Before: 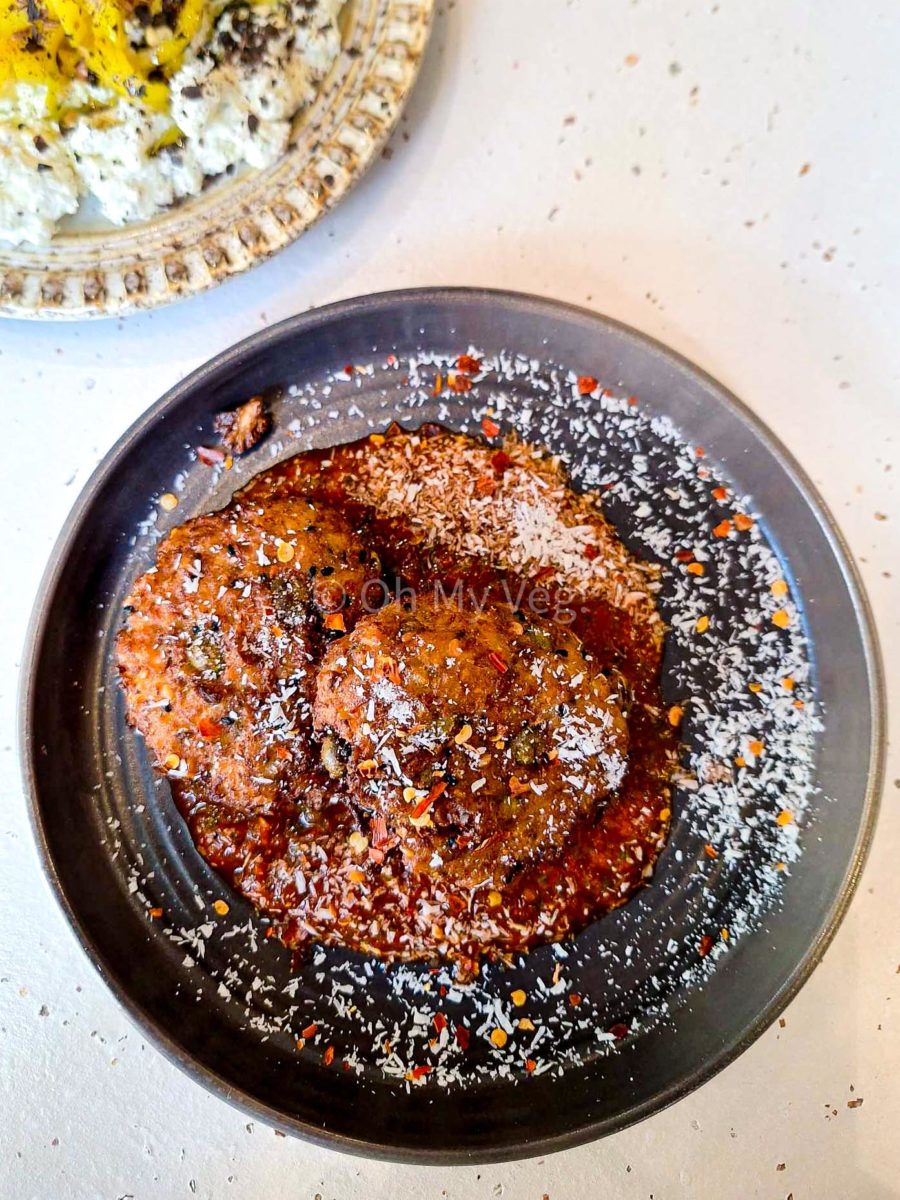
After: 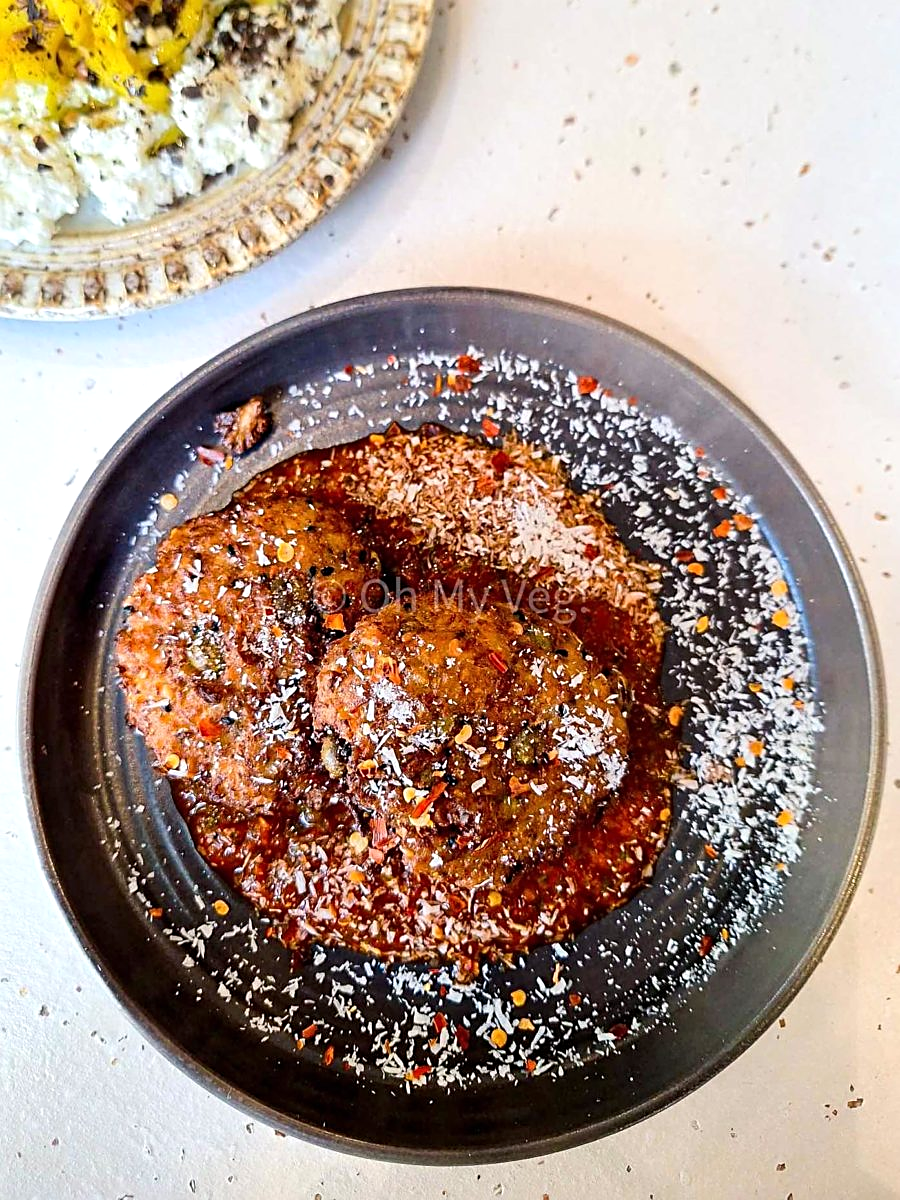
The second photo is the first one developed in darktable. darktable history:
sharpen: on, module defaults
exposure: exposure 0.081 EV, compensate highlight preservation false
